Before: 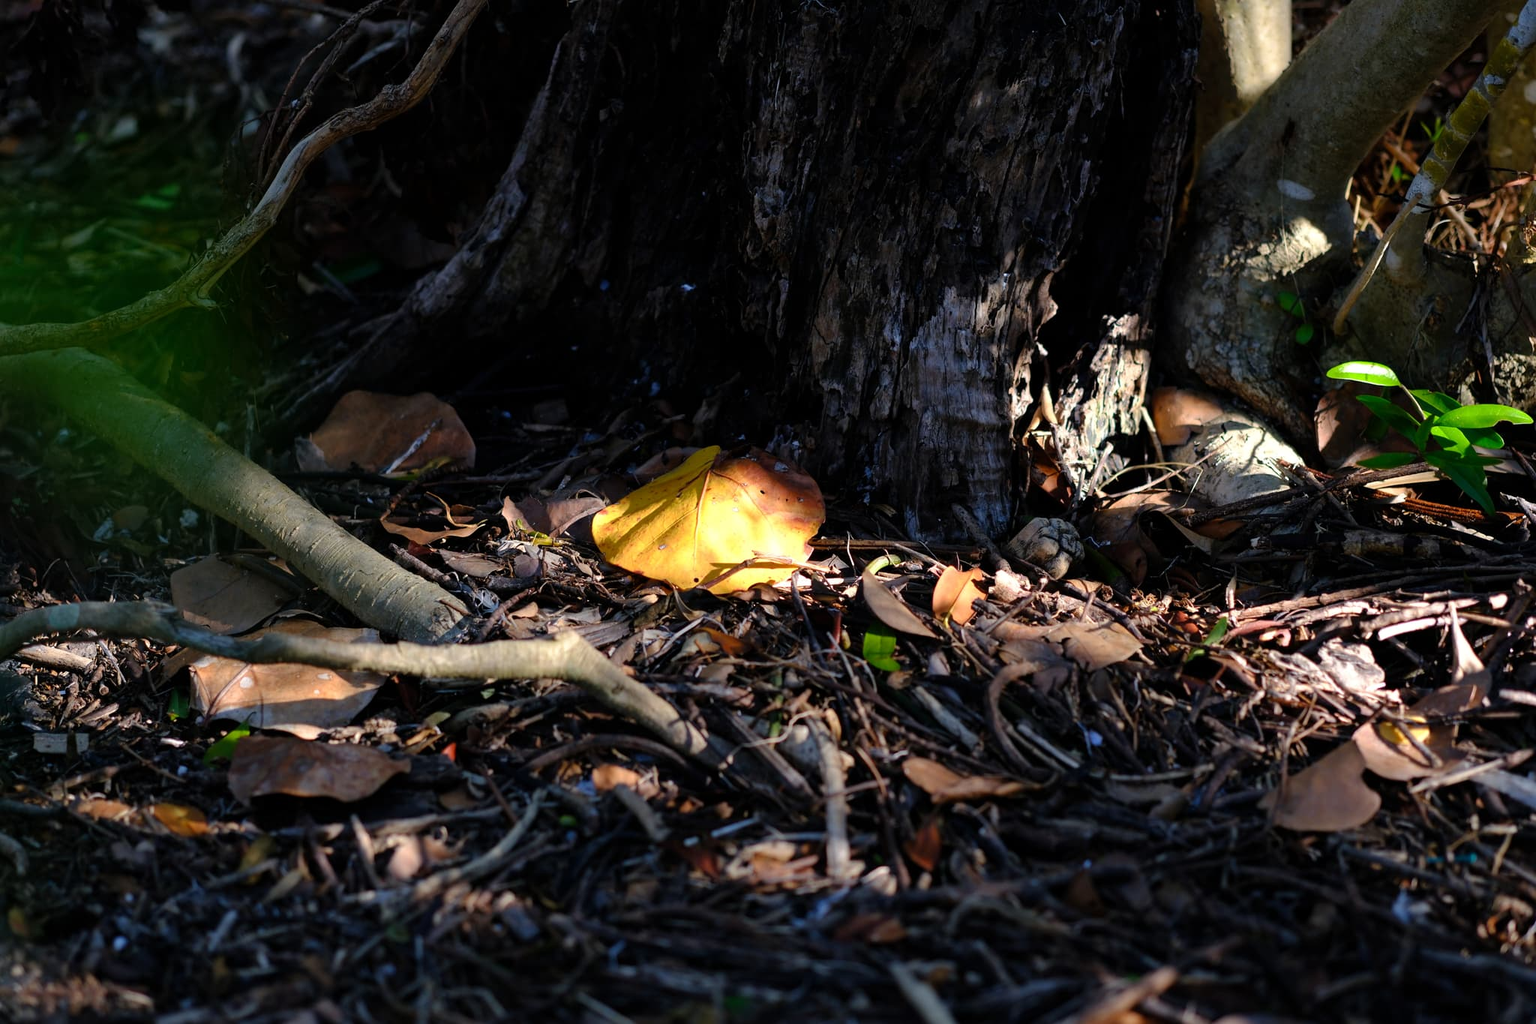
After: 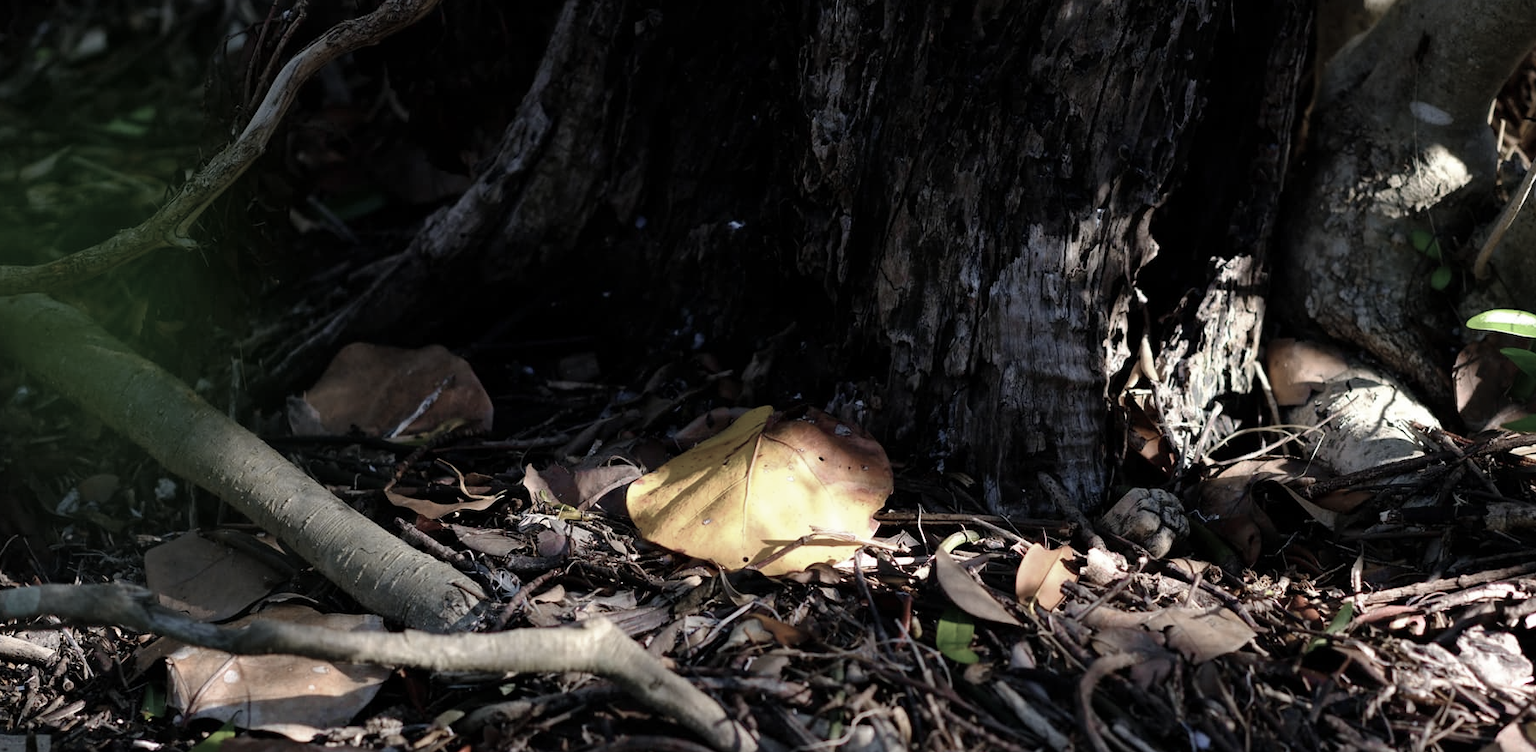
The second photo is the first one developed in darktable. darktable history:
crop: left 2.902%, top 8.885%, right 9.631%, bottom 26.76%
color zones: curves: ch0 [(0, 0.6) (0.129, 0.508) (0.193, 0.483) (0.429, 0.5) (0.571, 0.5) (0.714, 0.5) (0.857, 0.5) (1, 0.6)]; ch1 [(0, 0.481) (0.112, 0.245) (0.213, 0.223) (0.429, 0.233) (0.571, 0.231) (0.683, 0.242) (0.857, 0.296) (1, 0.481)]
